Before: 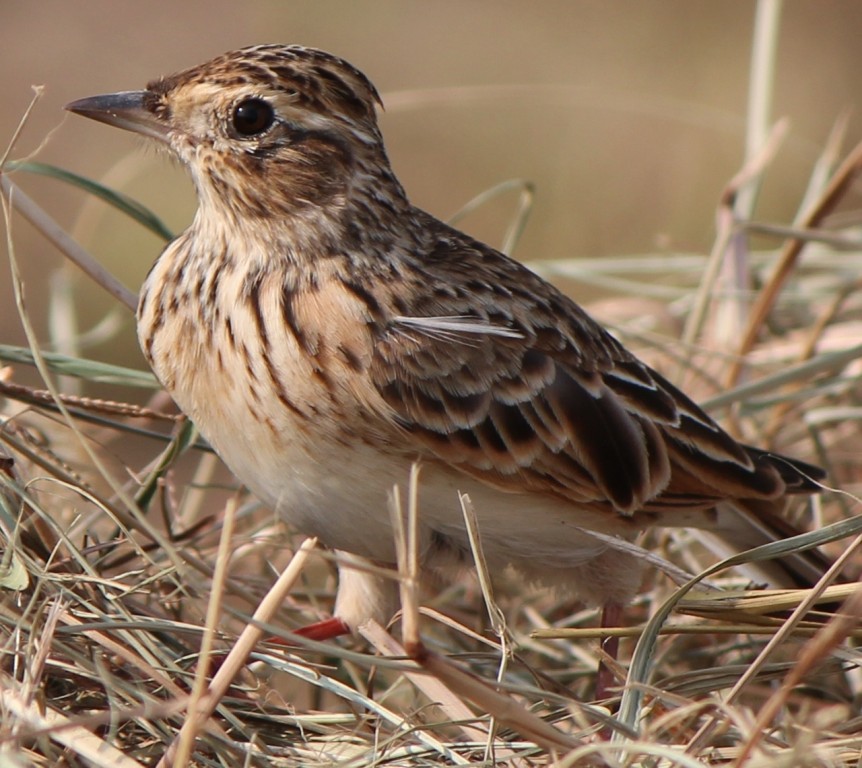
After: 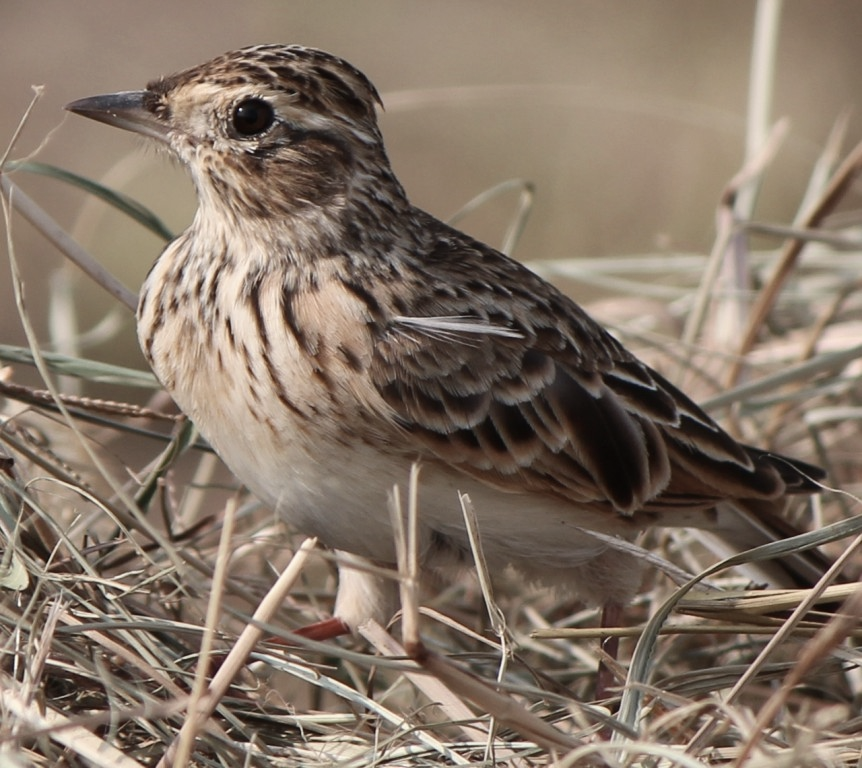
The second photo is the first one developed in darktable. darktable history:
contrast brightness saturation: contrast 0.096, saturation -0.358
